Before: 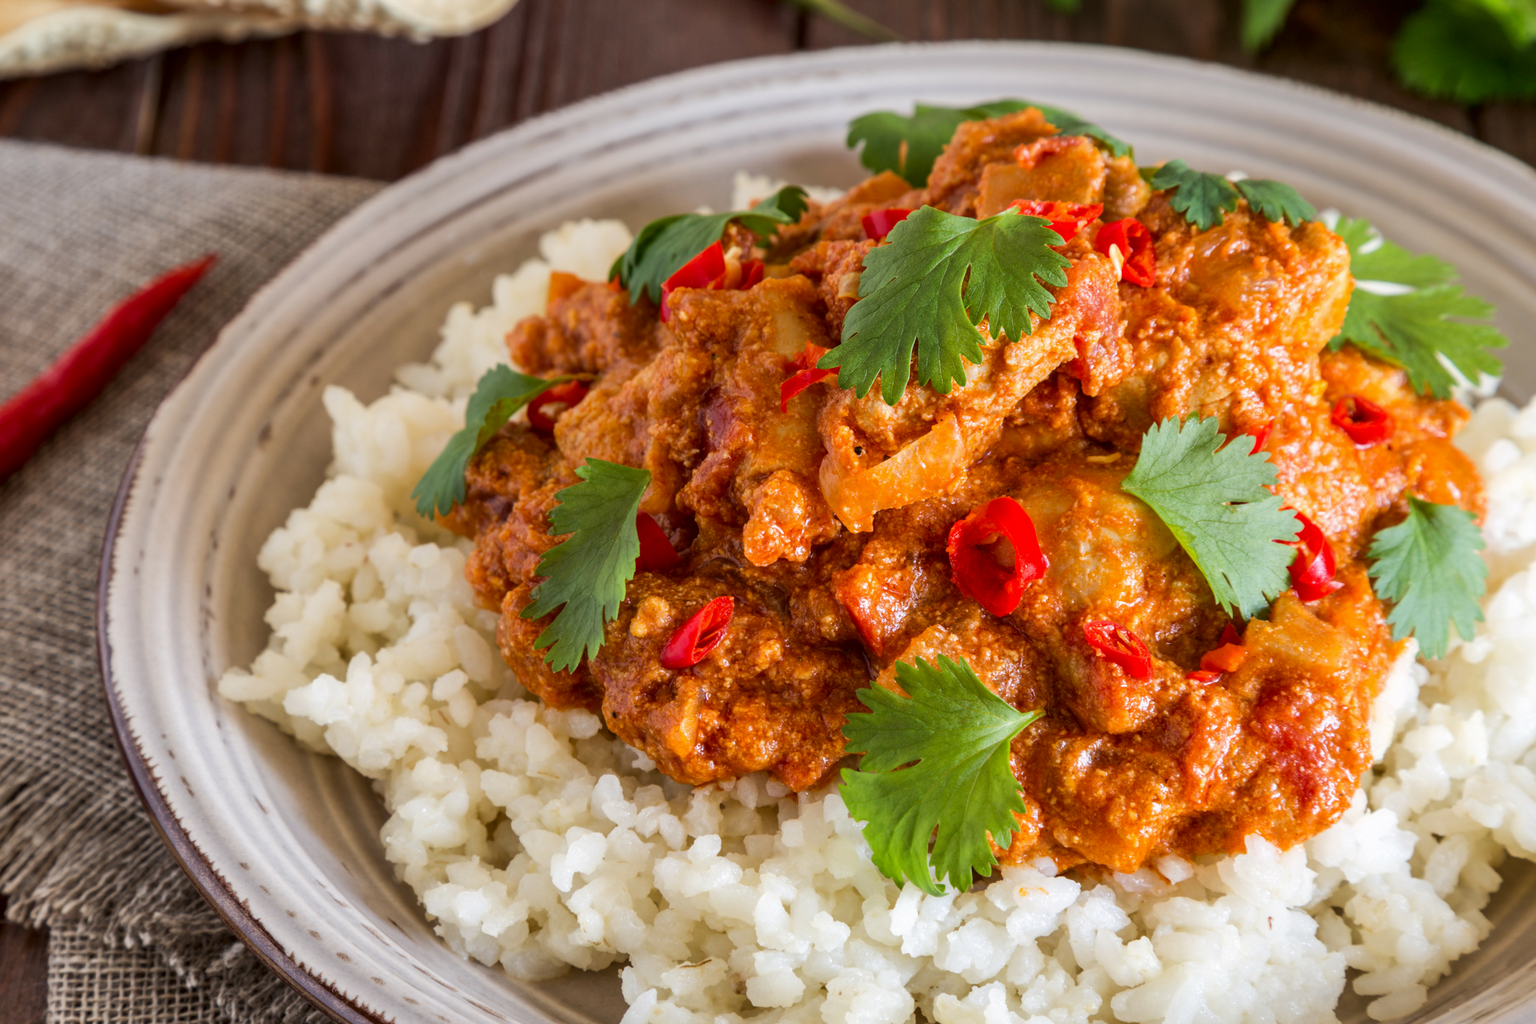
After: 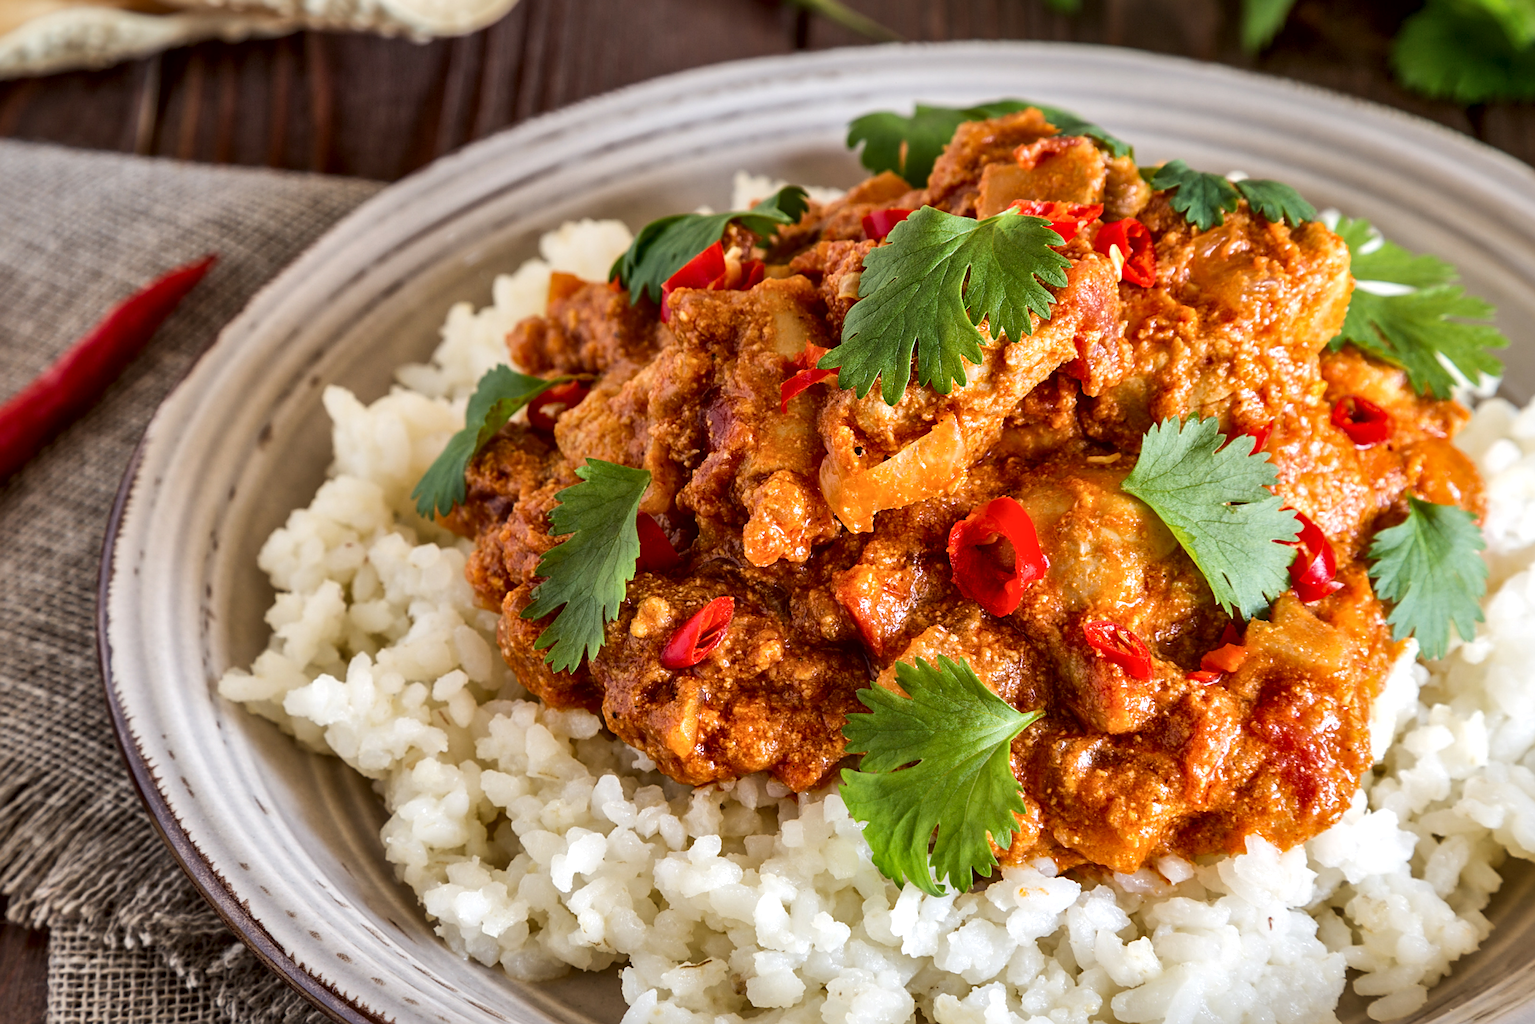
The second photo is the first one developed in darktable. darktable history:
local contrast: mode bilateral grid, contrast 25, coarseness 60, detail 151%, midtone range 0.2
sharpen: on, module defaults
